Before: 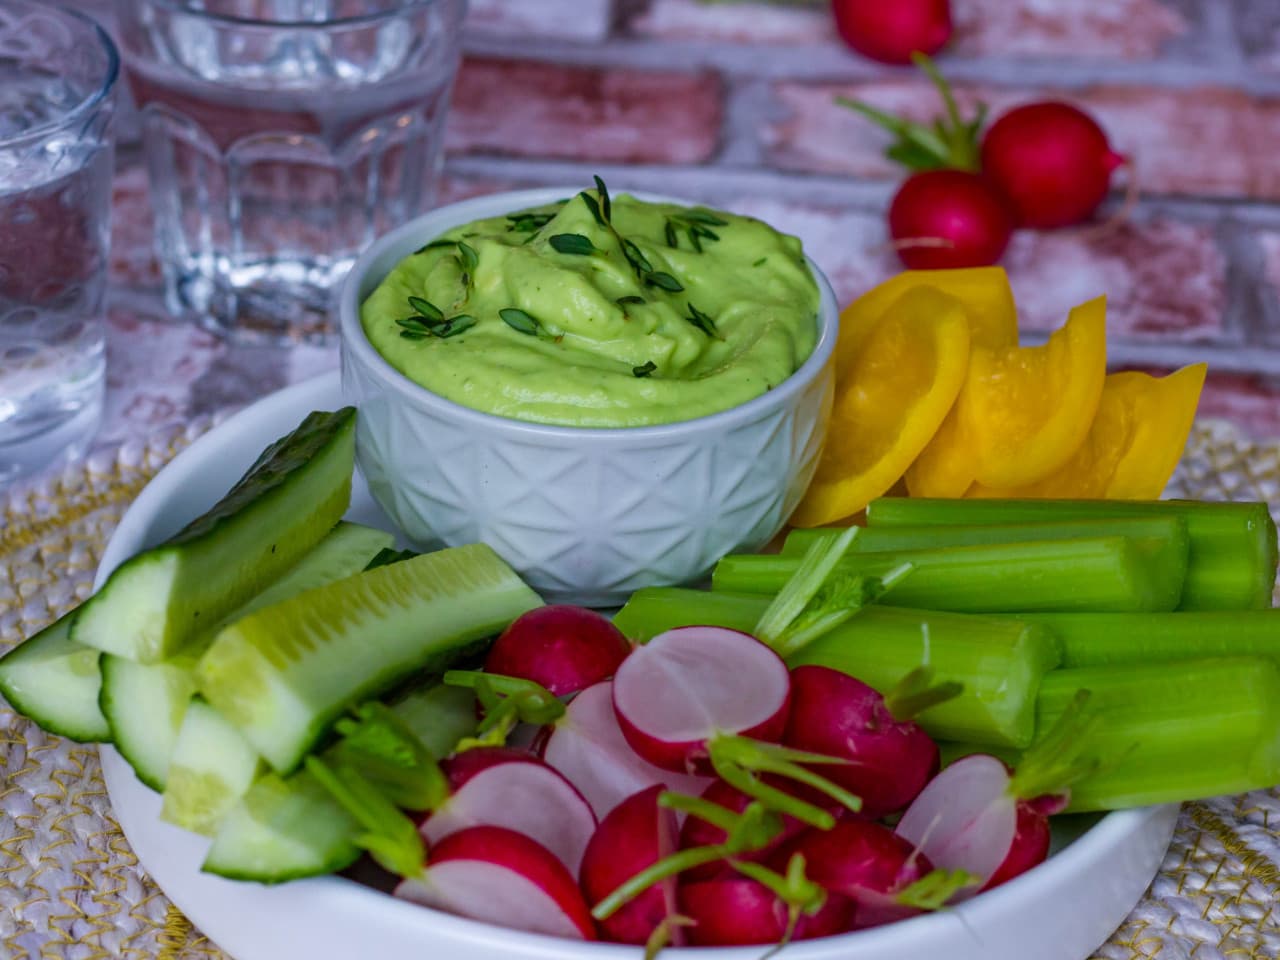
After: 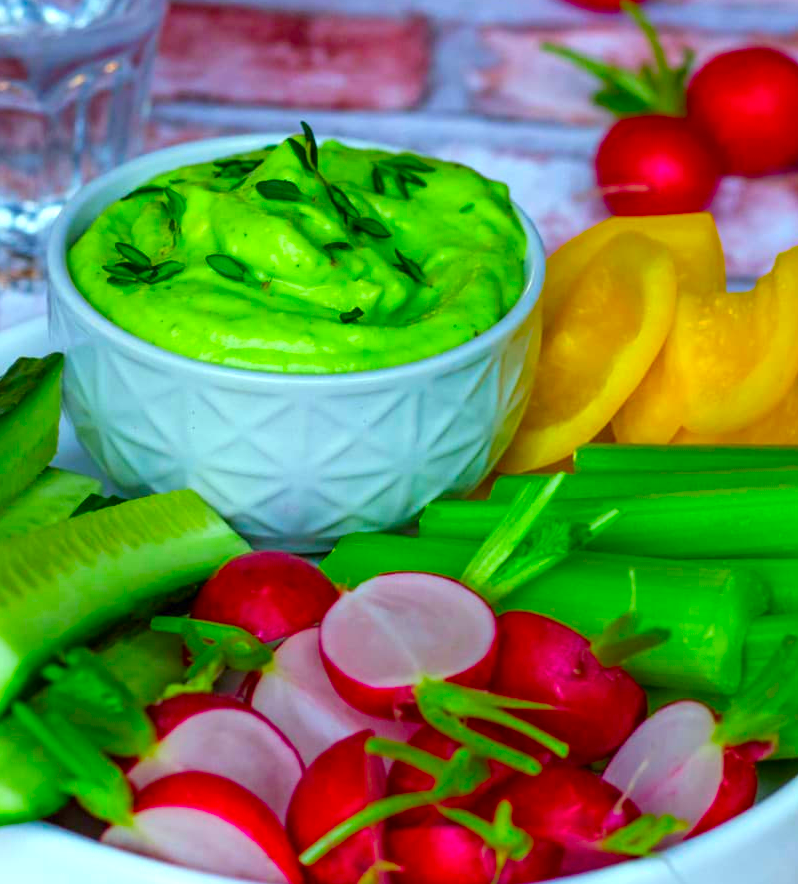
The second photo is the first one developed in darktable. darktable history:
crop and rotate: left 22.918%, top 5.629%, right 14.711%, bottom 2.247%
exposure: exposure 0.6 EV, compensate highlight preservation false
color correction: highlights a* -10.77, highlights b* 9.8, saturation 1.72
